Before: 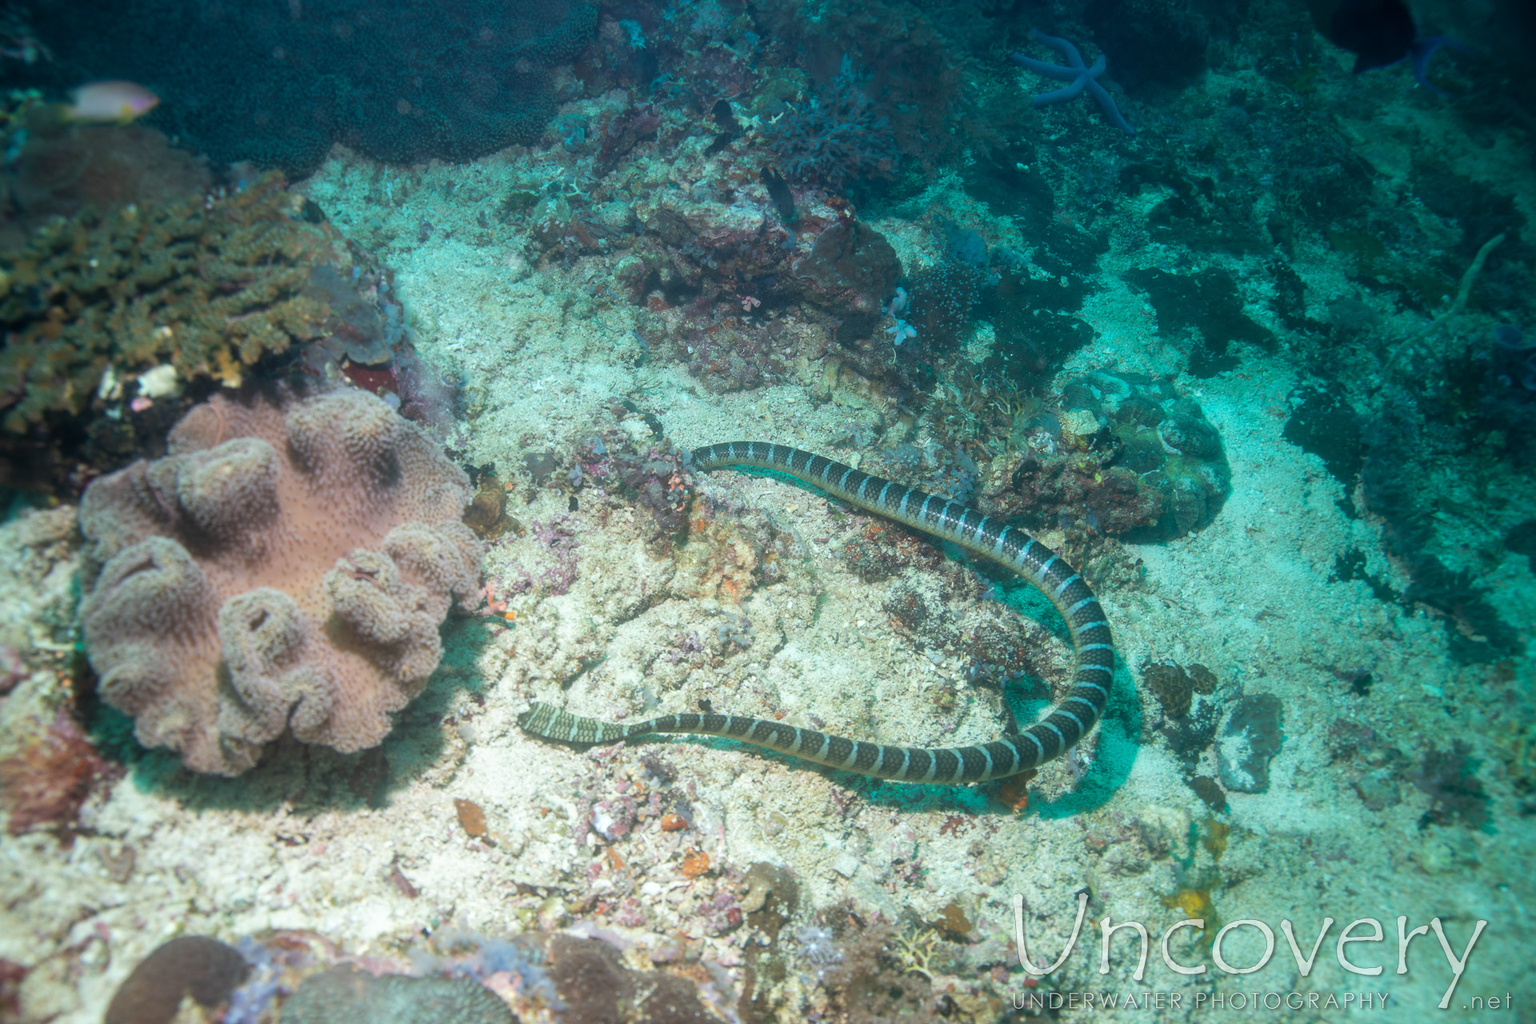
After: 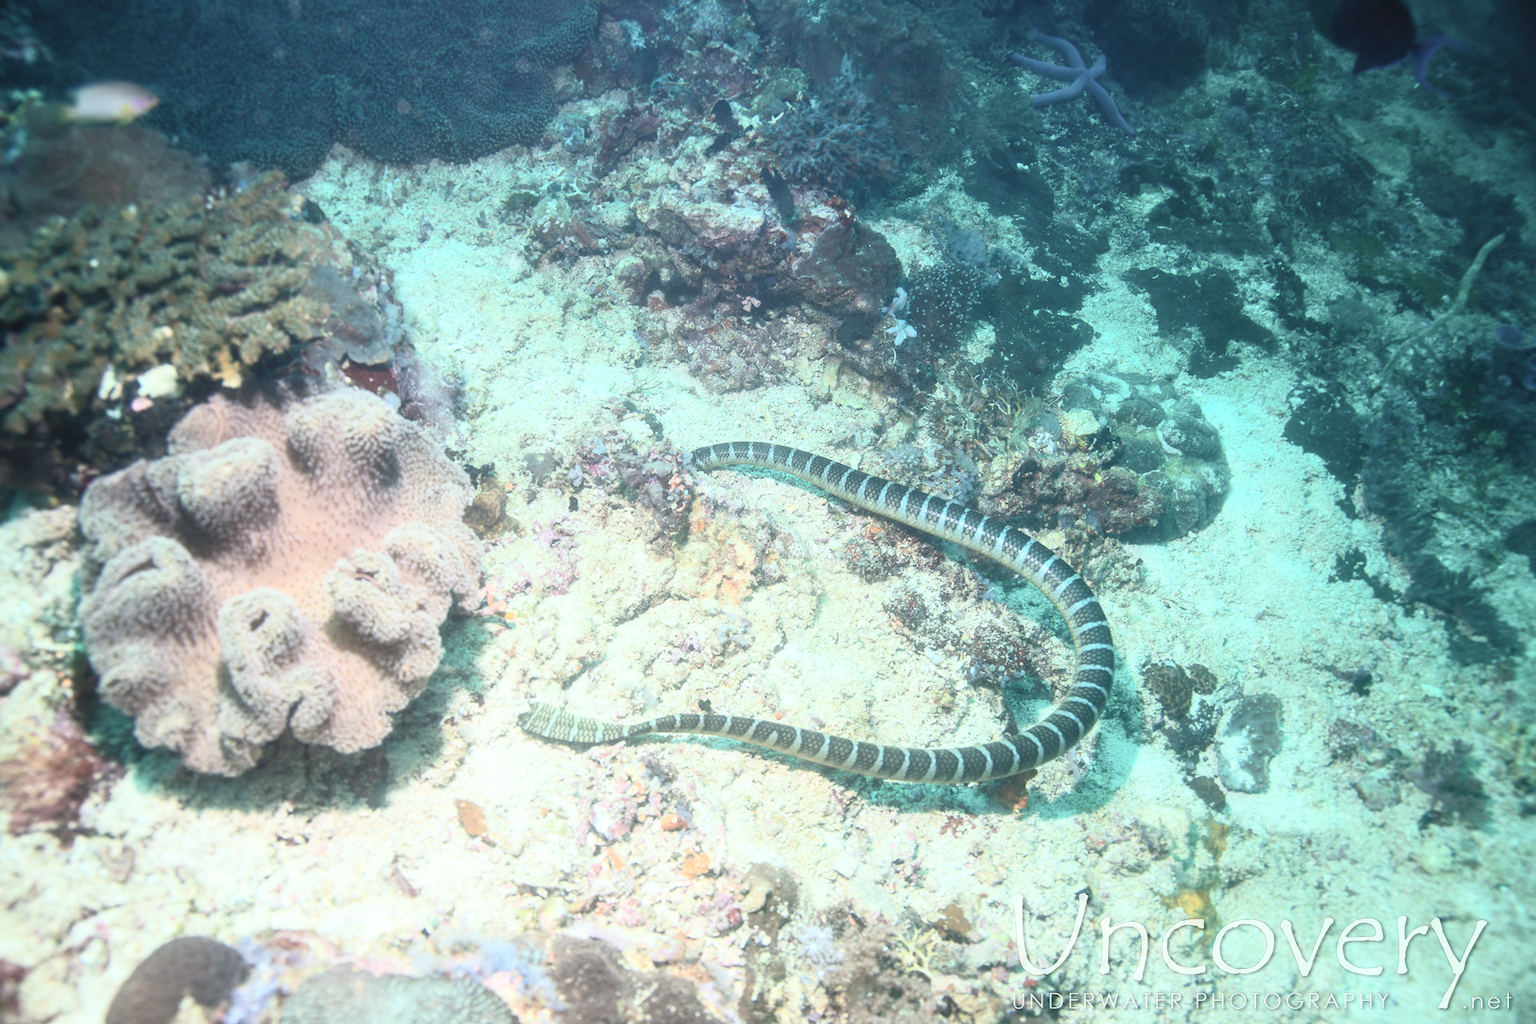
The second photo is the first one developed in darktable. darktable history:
color balance rgb: shadows lift › chroma 4.155%, shadows lift › hue 254.54°, linear chroma grading › shadows -2.298%, linear chroma grading › highlights -14.989%, linear chroma grading › global chroma -9.727%, linear chroma grading › mid-tones -9.651%, perceptual saturation grading › global saturation 0.425%, global vibrance 9.607%
contrast brightness saturation: contrast 0.377, brightness 0.526
